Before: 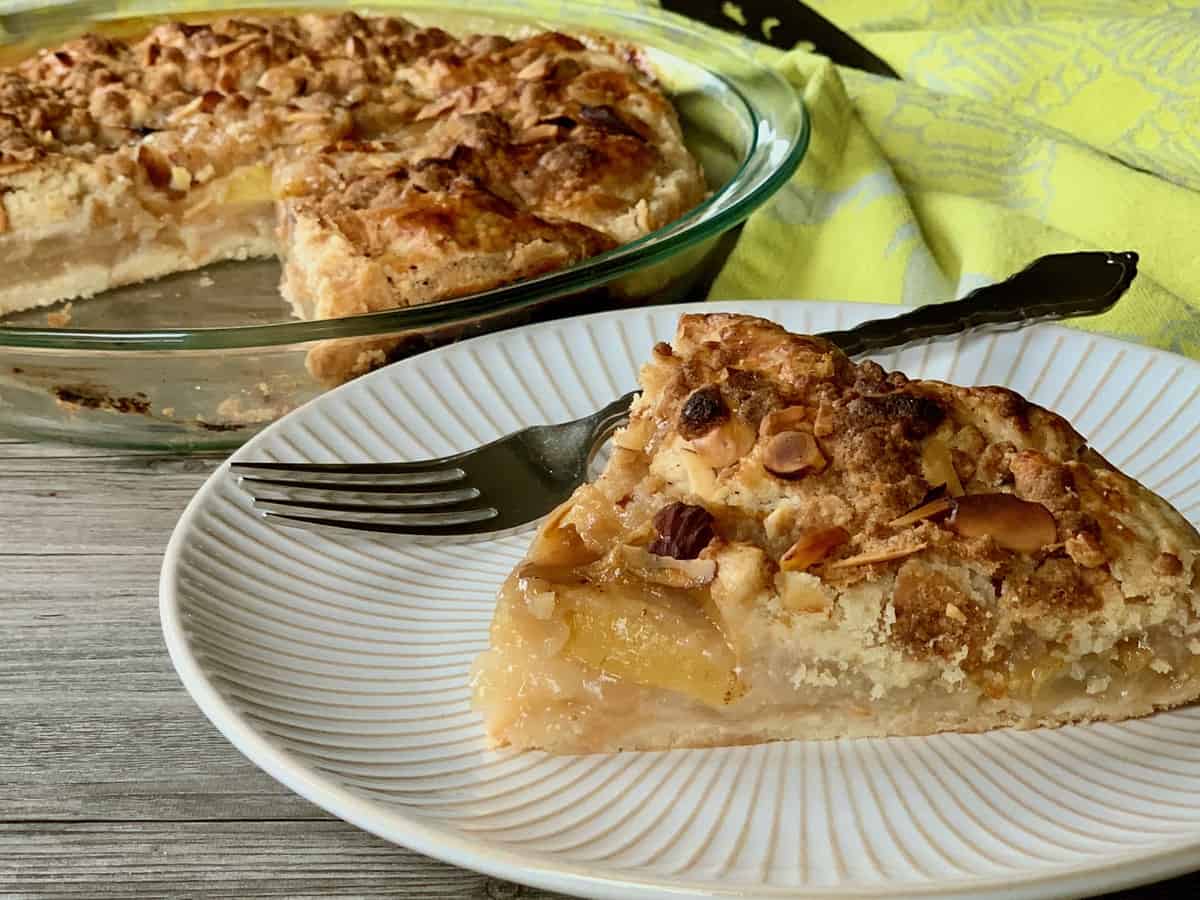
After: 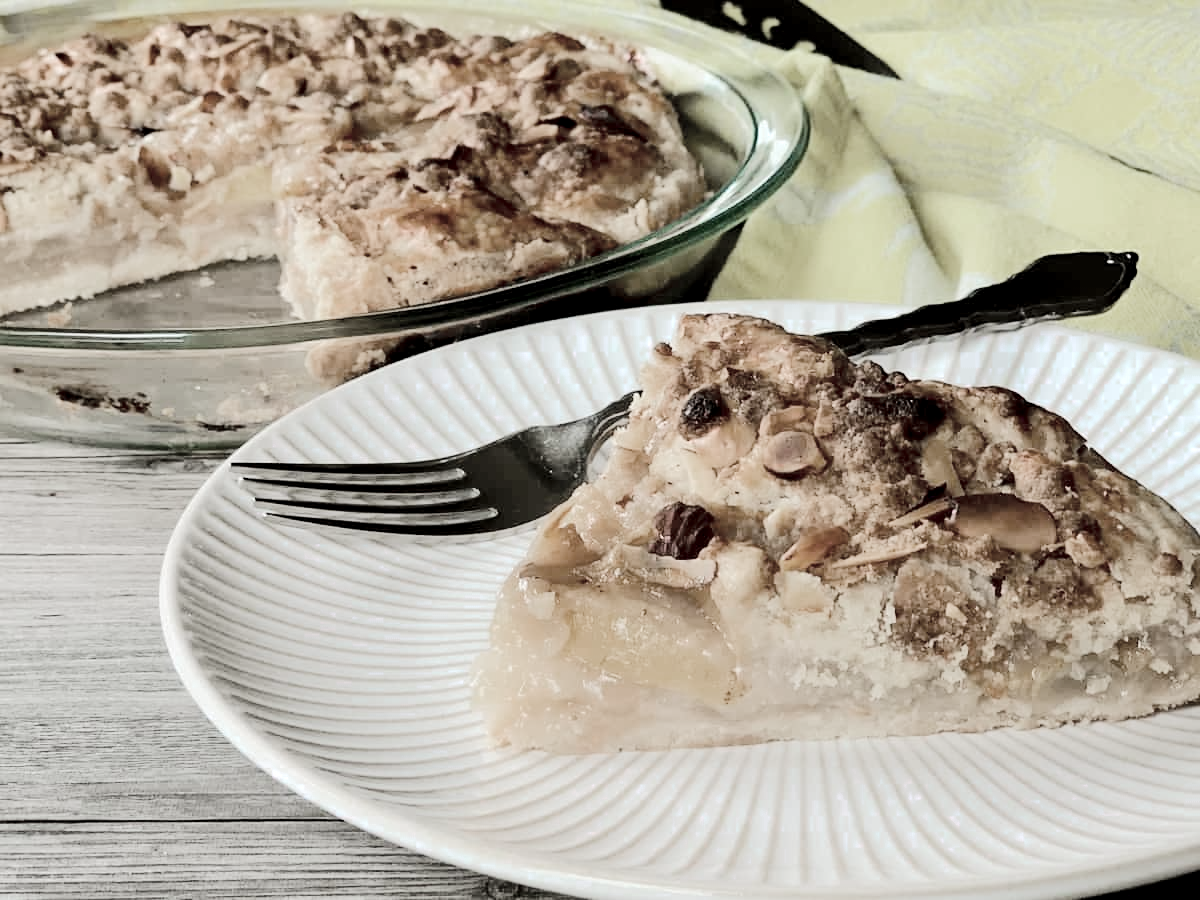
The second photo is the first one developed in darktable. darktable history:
color zones: curves: ch0 [(0, 0.613) (0.01, 0.613) (0.245, 0.448) (0.498, 0.529) (0.642, 0.665) (0.879, 0.777) (0.99, 0.613)]; ch1 [(0, 0.272) (0.219, 0.127) (0.724, 0.346)]
tone equalizer: -7 EV 0.151 EV, -6 EV 0.61 EV, -5 EV 1.13 EV, -4 EV 1.34 EV, -3 EV 1.16 EV, -2 EV 0.6 EV, -1 EV 0.149 EV, edges refinement/feathering 500, mask exposure compensation -1.57 EV, preserve details no
